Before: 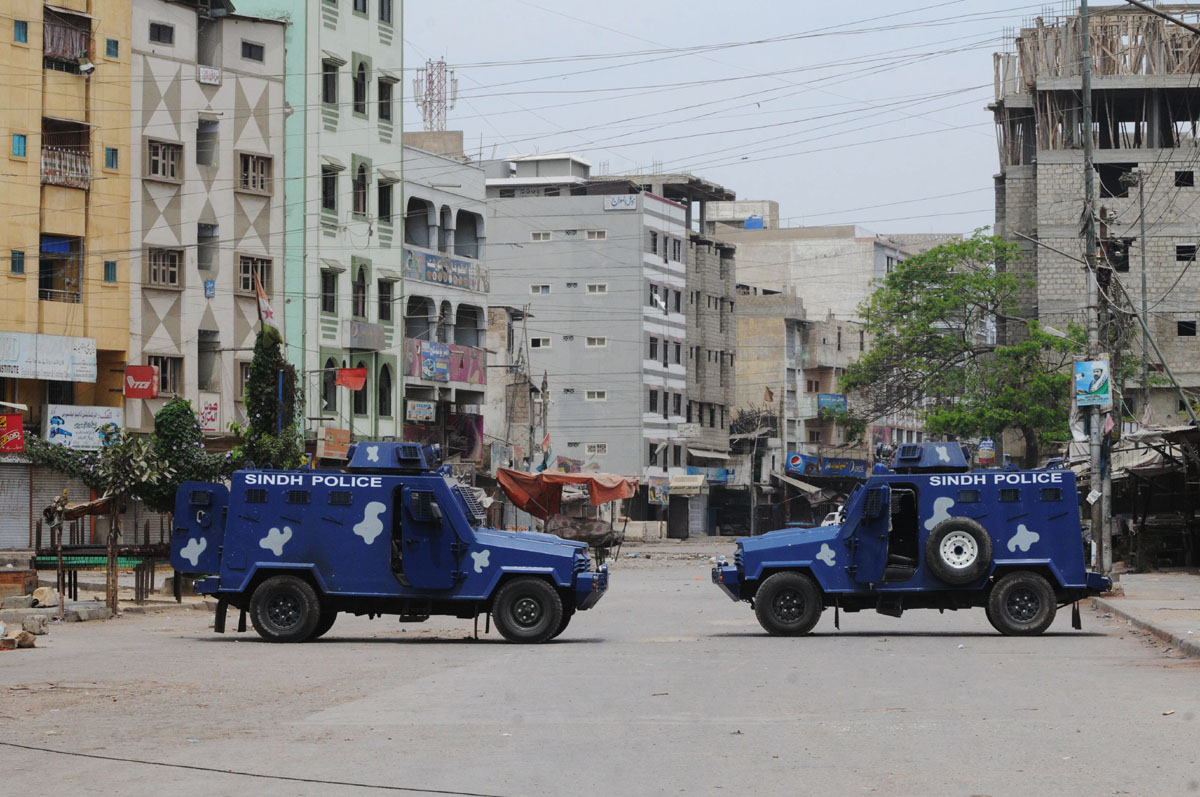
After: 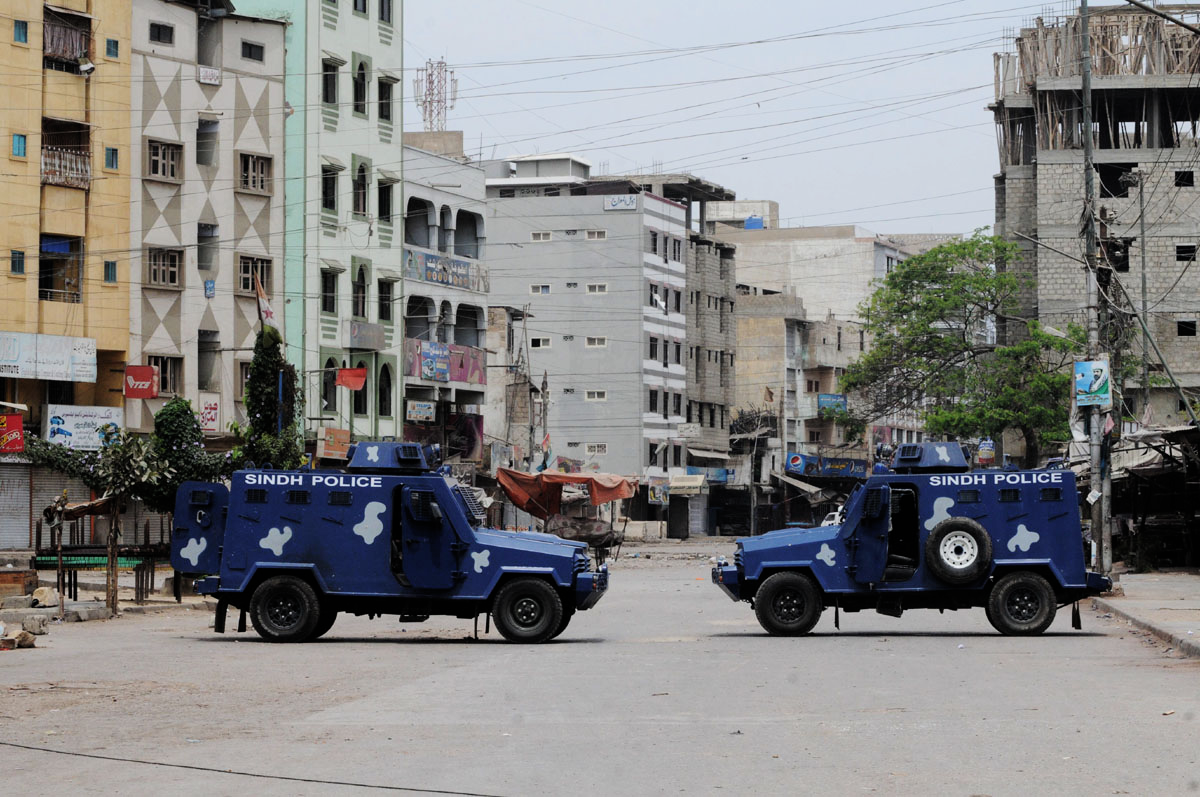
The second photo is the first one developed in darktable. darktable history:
filmic rgb: middle gray luminance 21.52%, black relative exposure -14.01 EV, white relative exposure 2.95 EV, target black luminance 0%, hardness 8.8, latitude 59.86%, contrast 1.21, highlights saturation mix 3.53%, shadows ↔ highlights balance 41.89%
